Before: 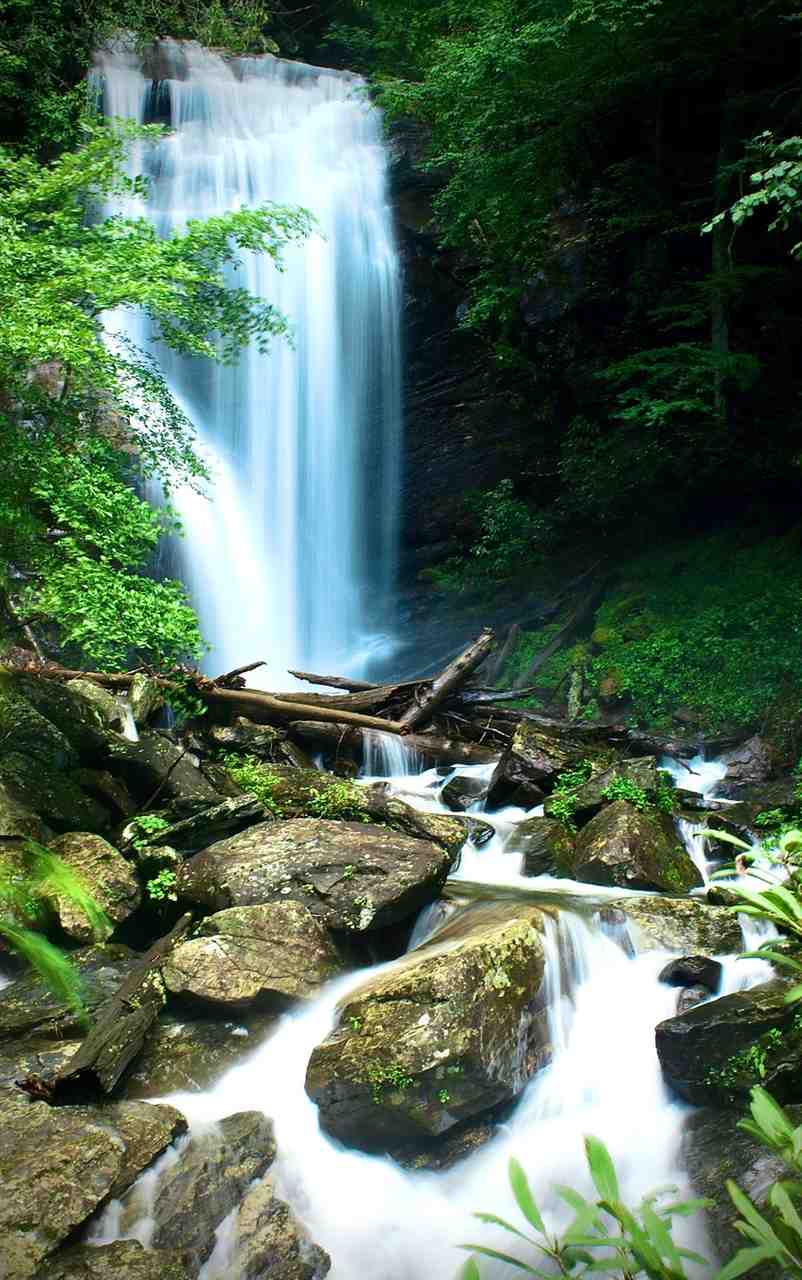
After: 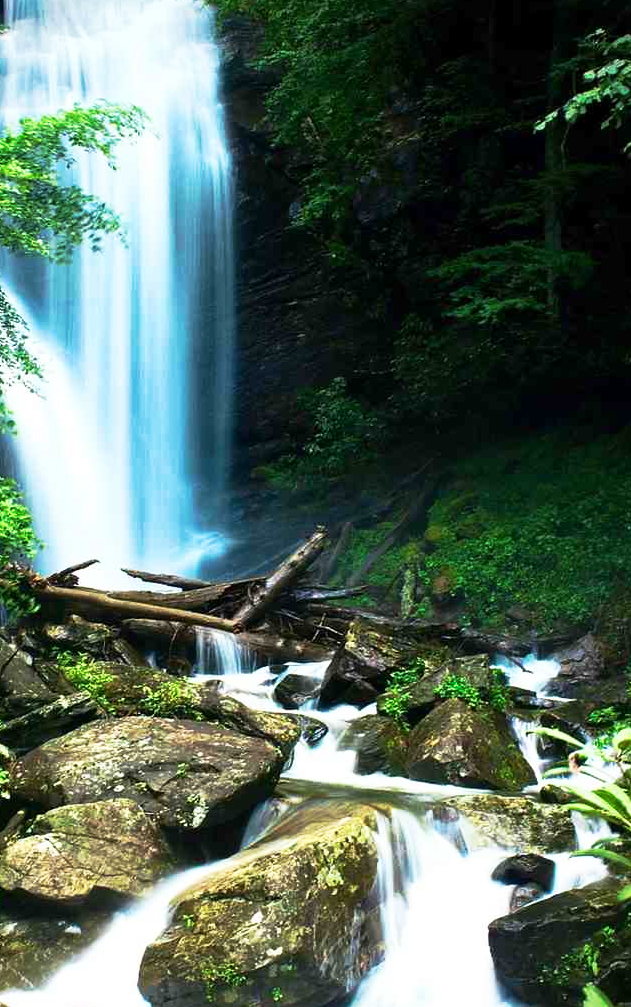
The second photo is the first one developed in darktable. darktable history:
base curve: curves: ch0 [(0, 0) (0.257, 0.25) (0.482, 0.586) (0.757, 0.871) (1, 1)], preserve colors none
crop and rotate: left 20.932%, top 7.976%, right 0.319%, bottom 13.313%
